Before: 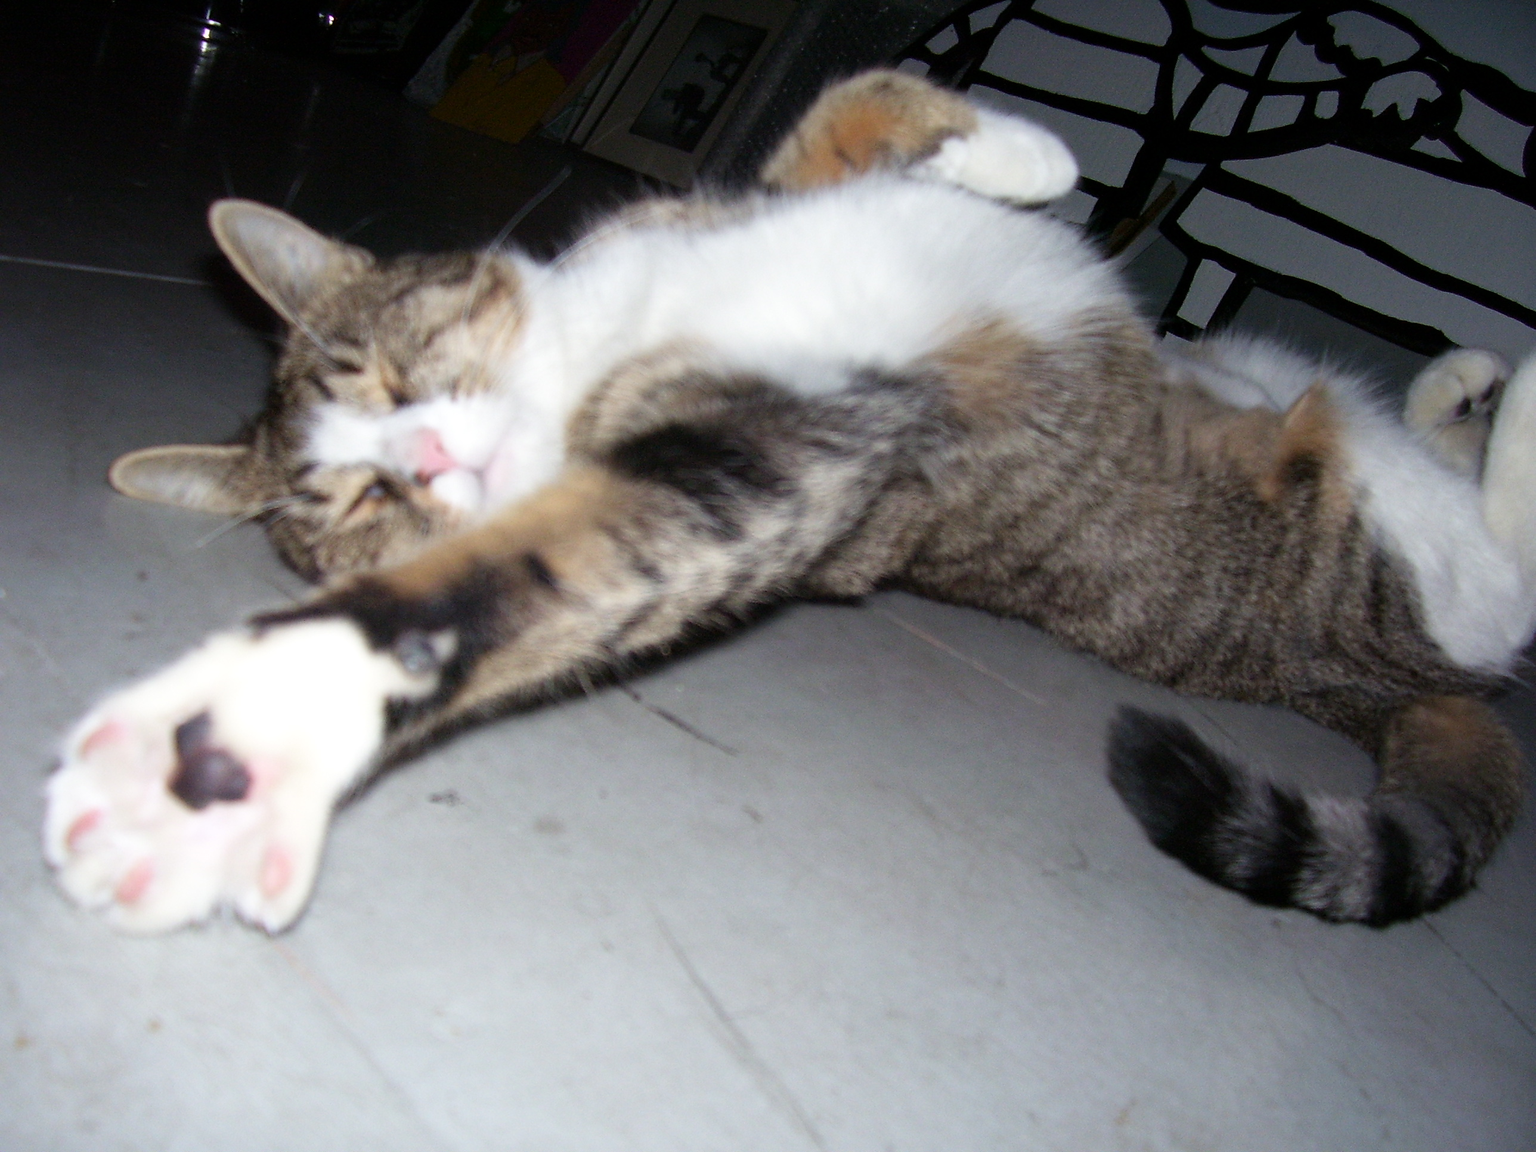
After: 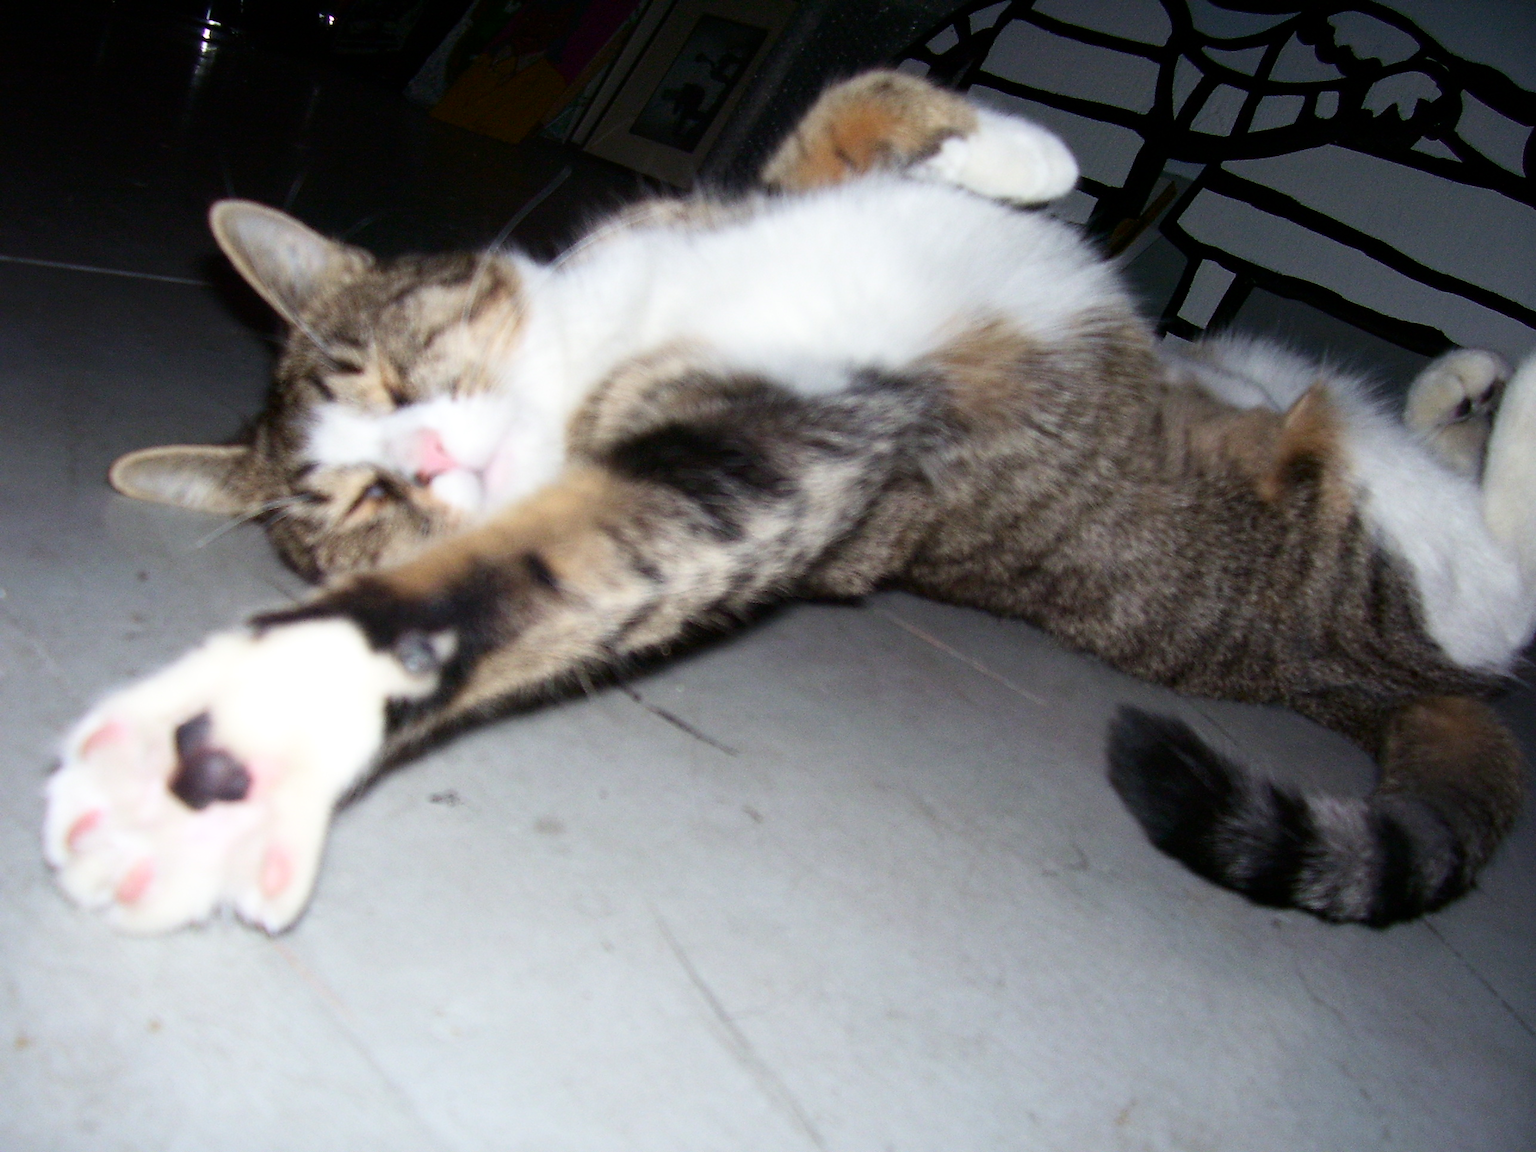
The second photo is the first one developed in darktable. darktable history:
contrast brightness saturation: contrast 0.149, brightness -0.009, saturation 0.098
